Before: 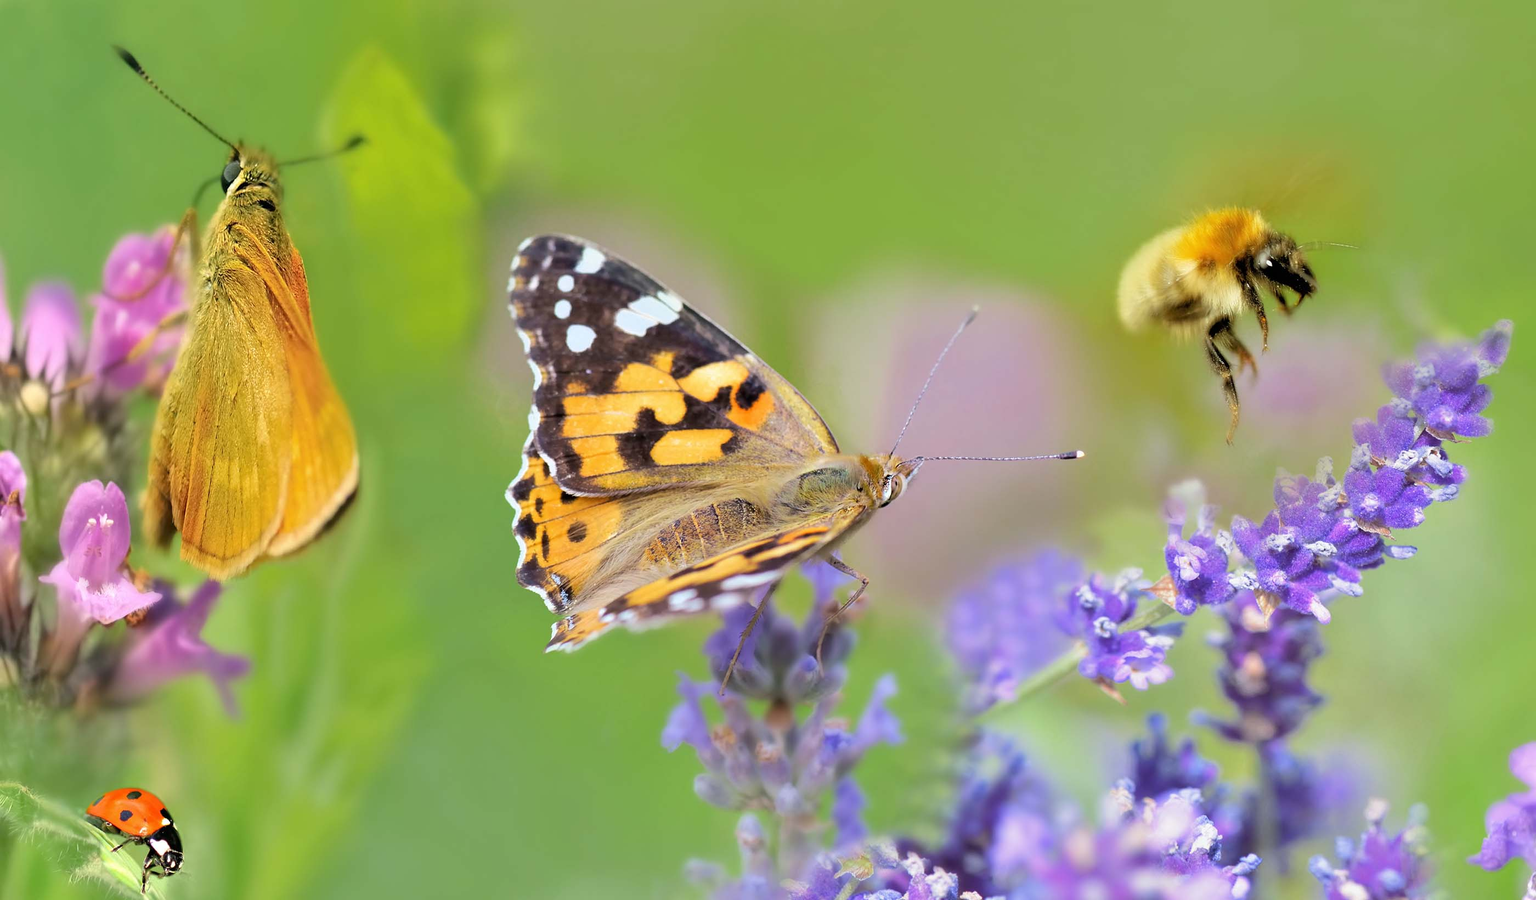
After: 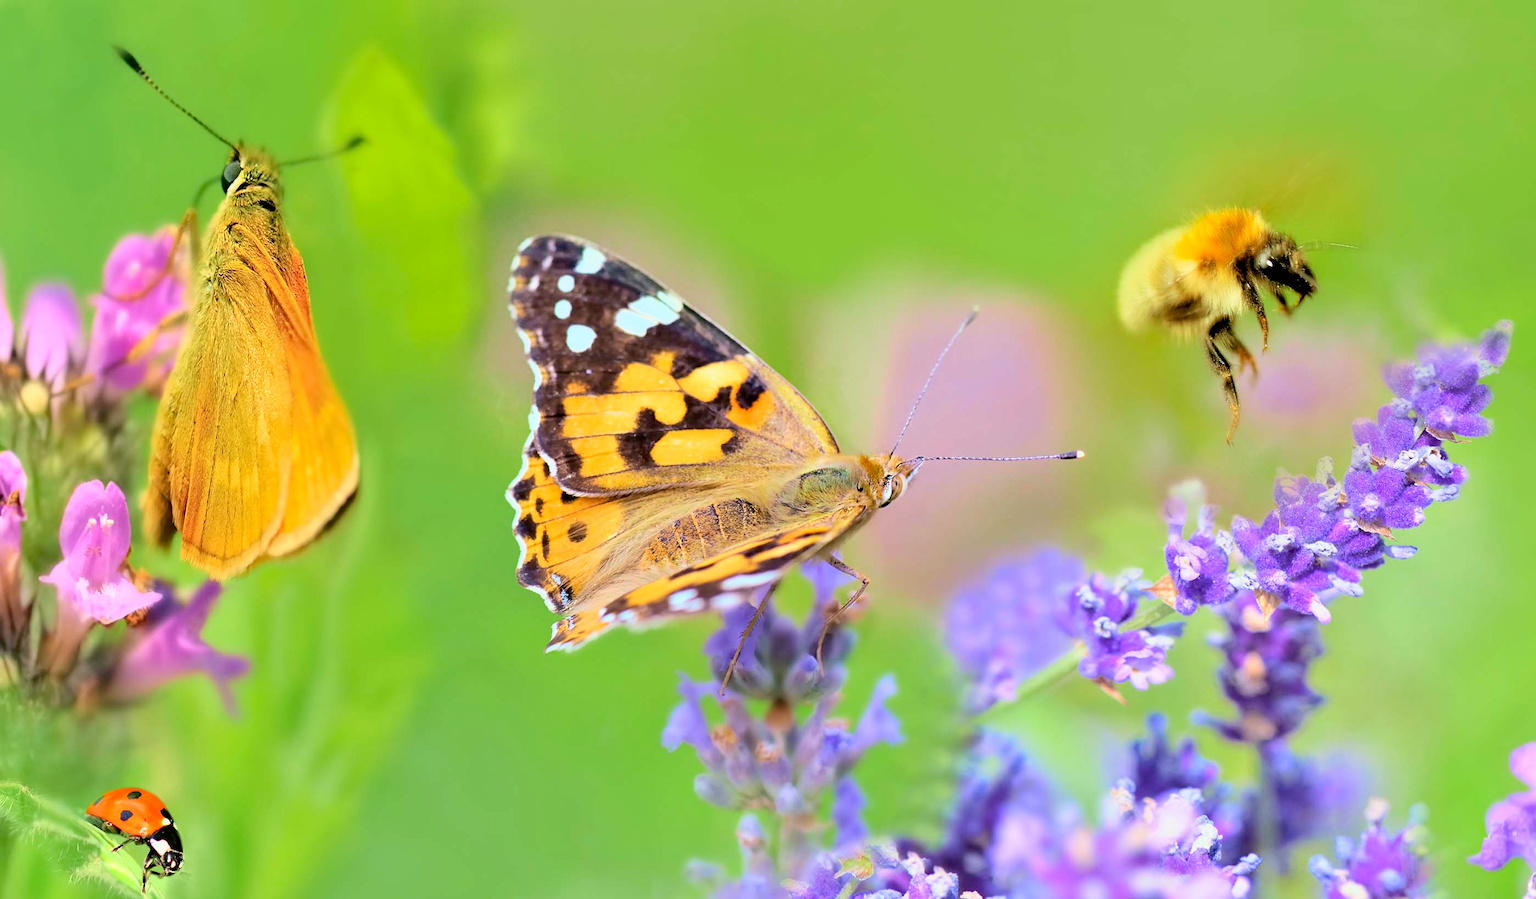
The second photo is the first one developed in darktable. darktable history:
tone curve: curves: ch0 [(0, 0) (0.091, 0.077) (0.389, 0.458) (0.745, 0.82) (0.856, 0.899) (0.92, 0.938) (1, 0.973)]; ch1 [(0, 0) (0.437, 0.404) (0.5, 0.5) (0.529, 0.55) (0.58, 0.6) (0.616, 0.649) (1, 1)]; ch2 [(0, 0) (0.442, 0.415) (0.5, 0.5) (0.535, 0.557) (0.585, 0.62) (1, 1)], color space Lab, independent channels, preserve colors none
haze removal: compatibility mode true, adaptive false
